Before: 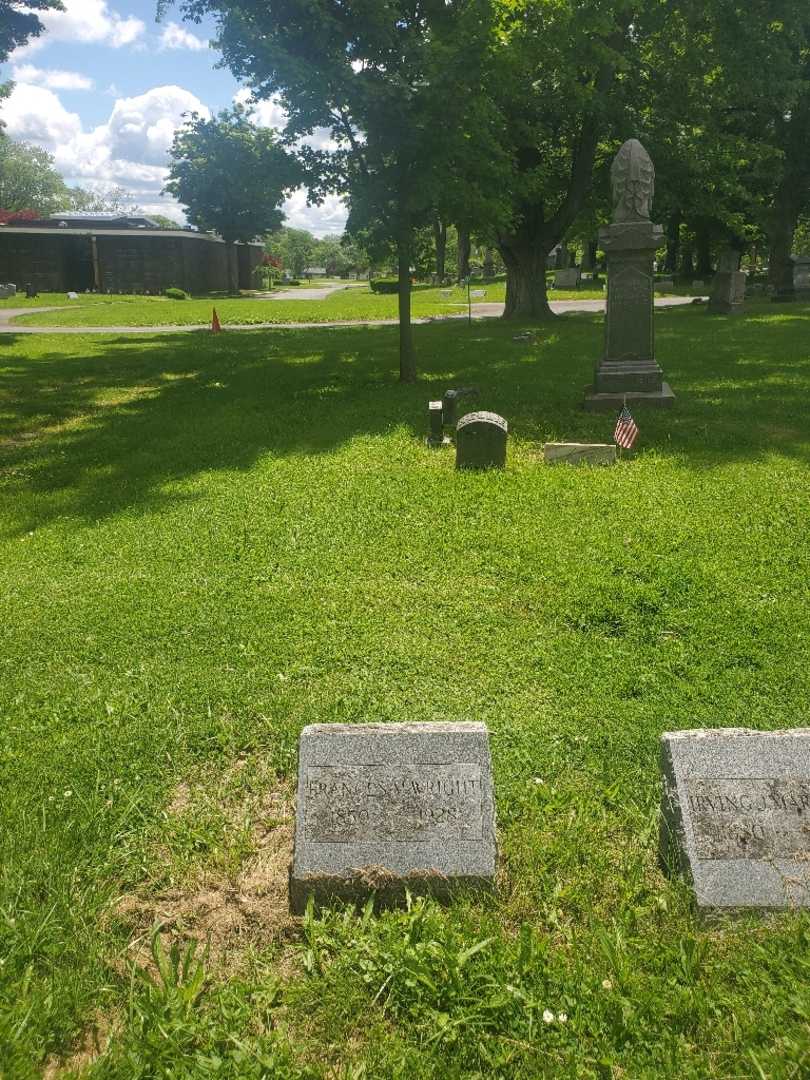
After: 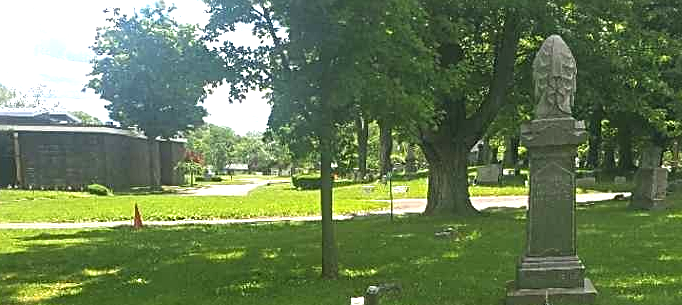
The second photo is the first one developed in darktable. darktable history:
exposure: exposure 1.091 EV, compensate highlight preservation false
crop and rotate: left 9.655%, top 9.672%, right 6.127%, bottom 62.04%
sharpen: radius 2.543, amount 0.635
